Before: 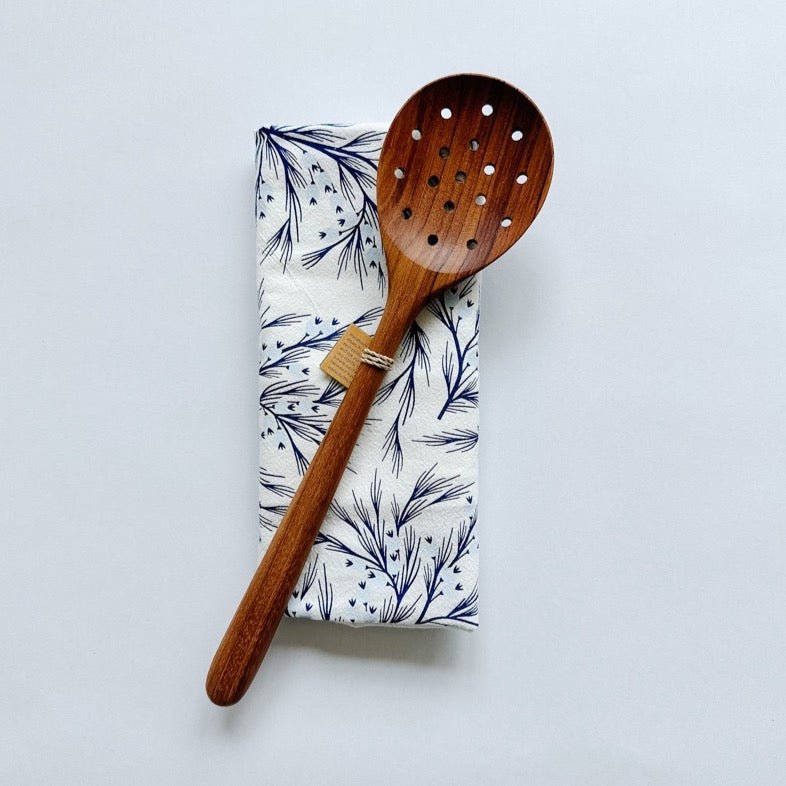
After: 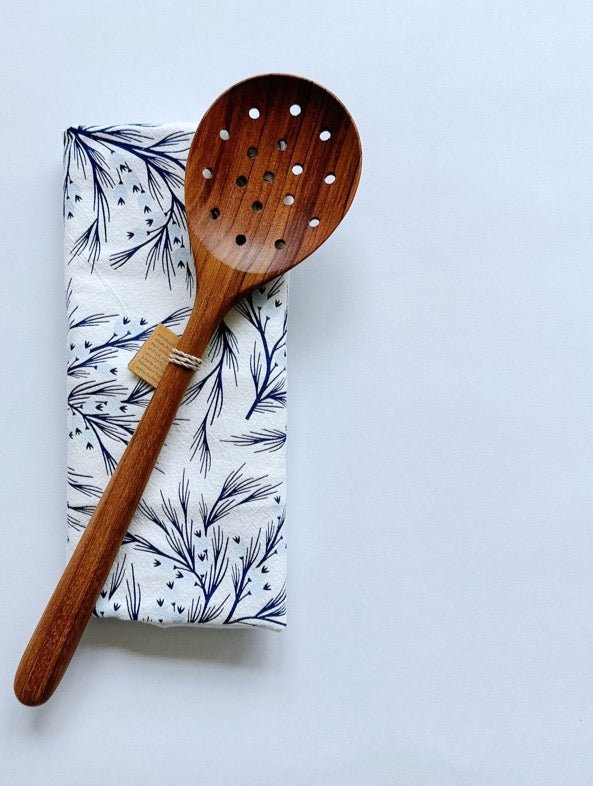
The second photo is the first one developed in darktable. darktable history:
color correction: highlights a* -0.104, highlights b* -5.37, shadows a* -0.121, shadows b* -0.092
crop and rotate: left 24.482%
exposure: compensate exposure bias true, compensate highlight preservation false
